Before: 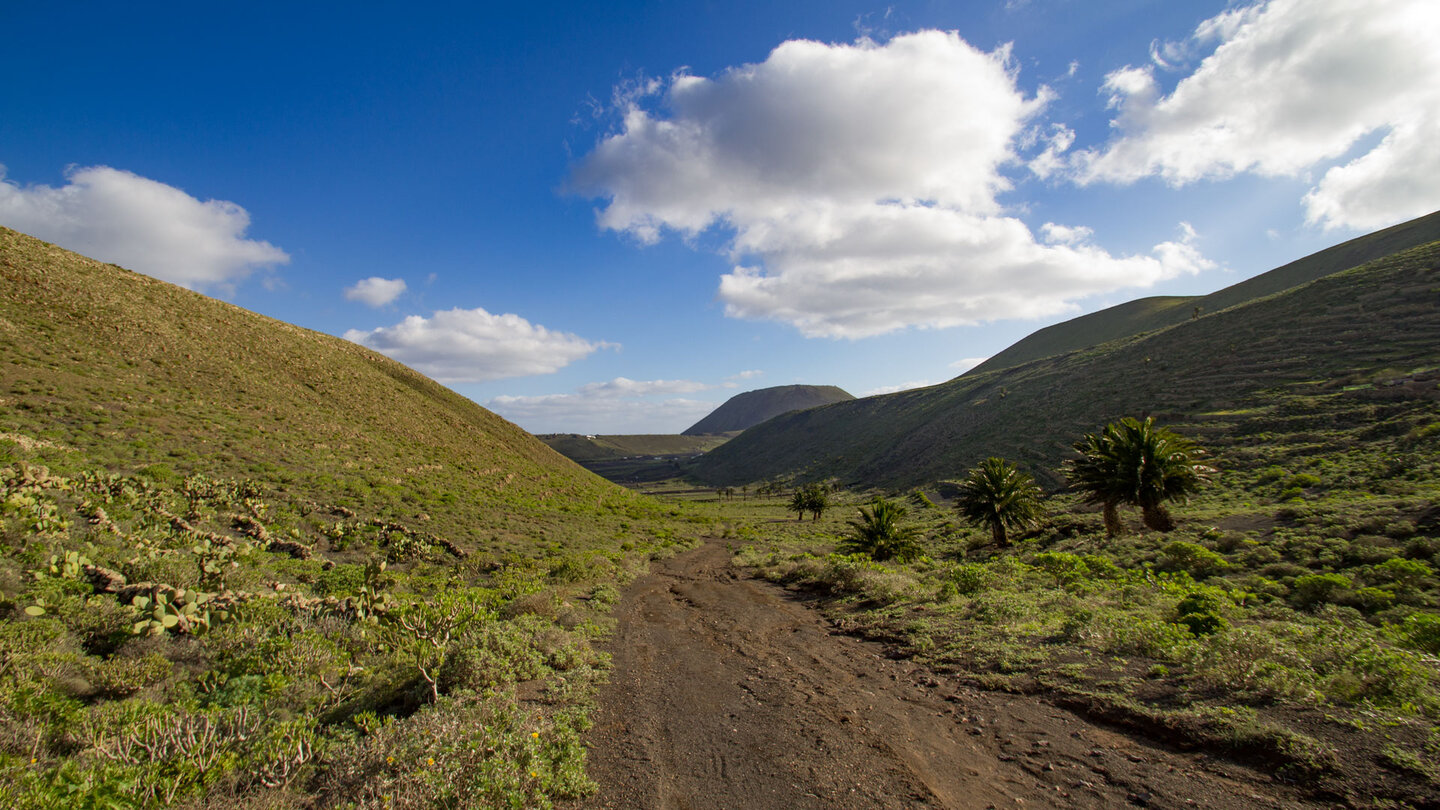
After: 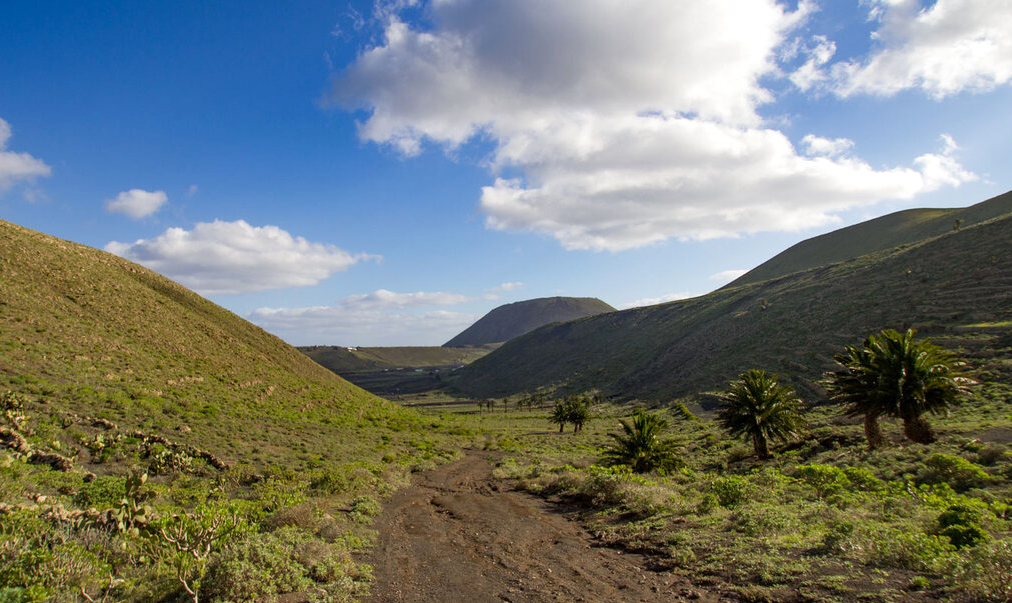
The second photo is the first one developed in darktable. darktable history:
crop and rotate: left 16.627%, top 10.872%, right 13.04%, bottom 14.616%
exposure: exposure 0.127 EV, compensate exposure bias true, compensate highlight preservation false
